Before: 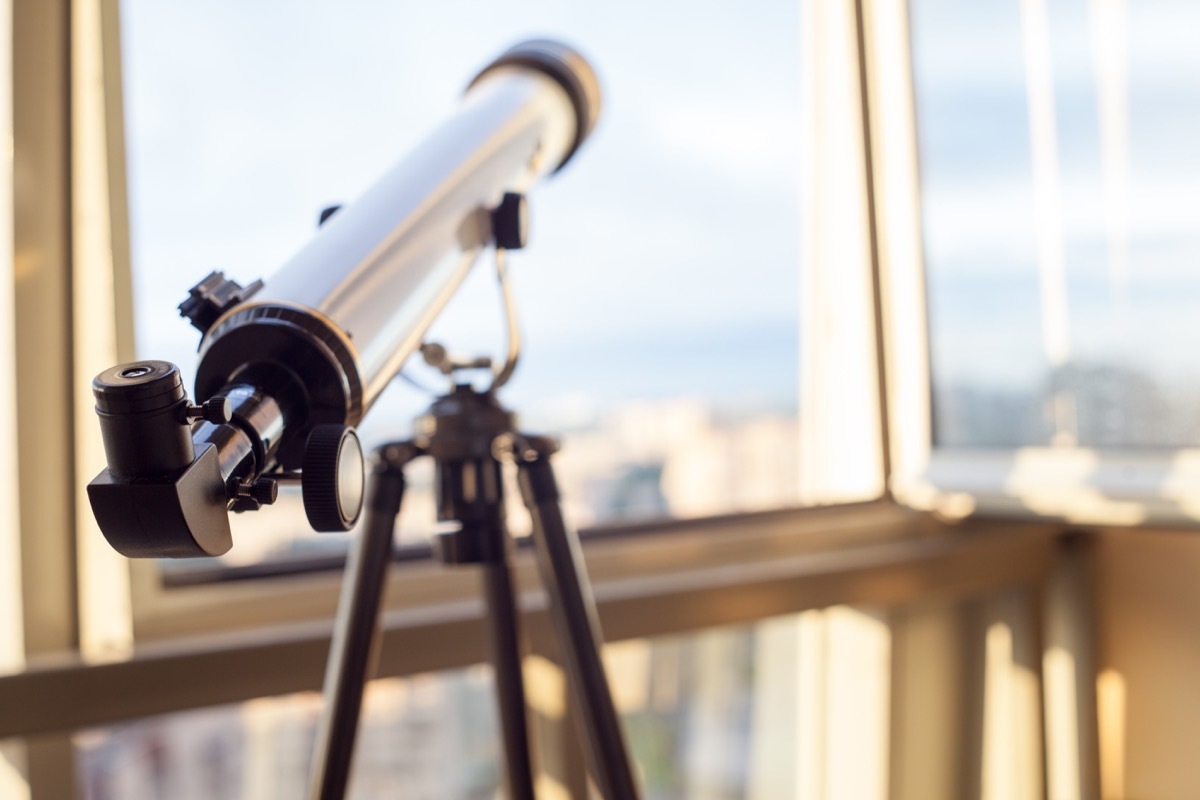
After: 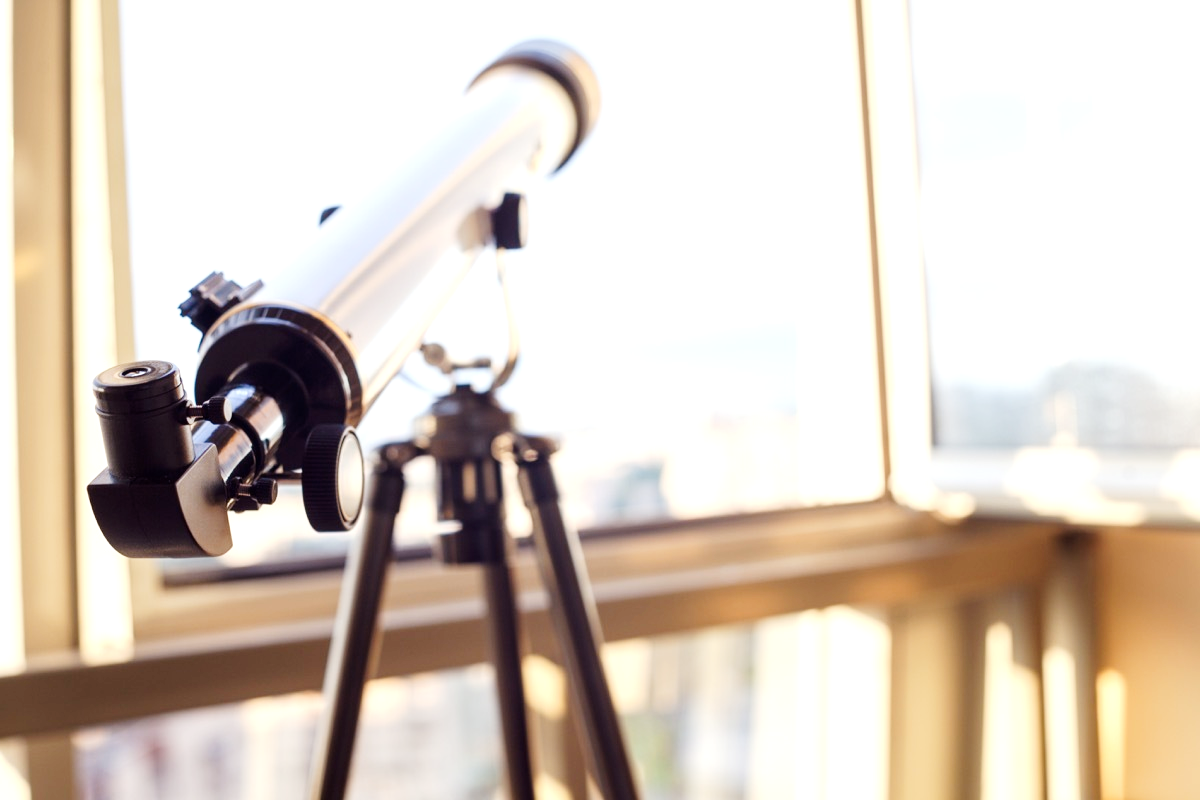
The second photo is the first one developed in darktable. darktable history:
exposure: exposure 0.6 EV, compensate highlight preservation false
tone curve: curves: ch0 [(0, 0) (0.071, 0.047) (0.266, 0.26) (0.491, 0.552) (0.753, 0.818) (1, 0.983)]; ch1 [(0, 0) (0.346, 0.307) (0.408, 0.369) (0.463, 0.443) (0.482, 0.493) (0.502, 0.5) (0.517, 0.518) (0.546, 0.587) (0.588, 0.643) (0.651, 0.709) (1, 1)]; ch2 [(0, 0) (0.346, 0.34) (0.434, 0.46) (0.485, 0.494) (0.5, 0.494) (0.517, 0.503) (0.535, 0.545) (0.583, 0.634) (0.625, 0.686) (1, 1)], preserve colors none
